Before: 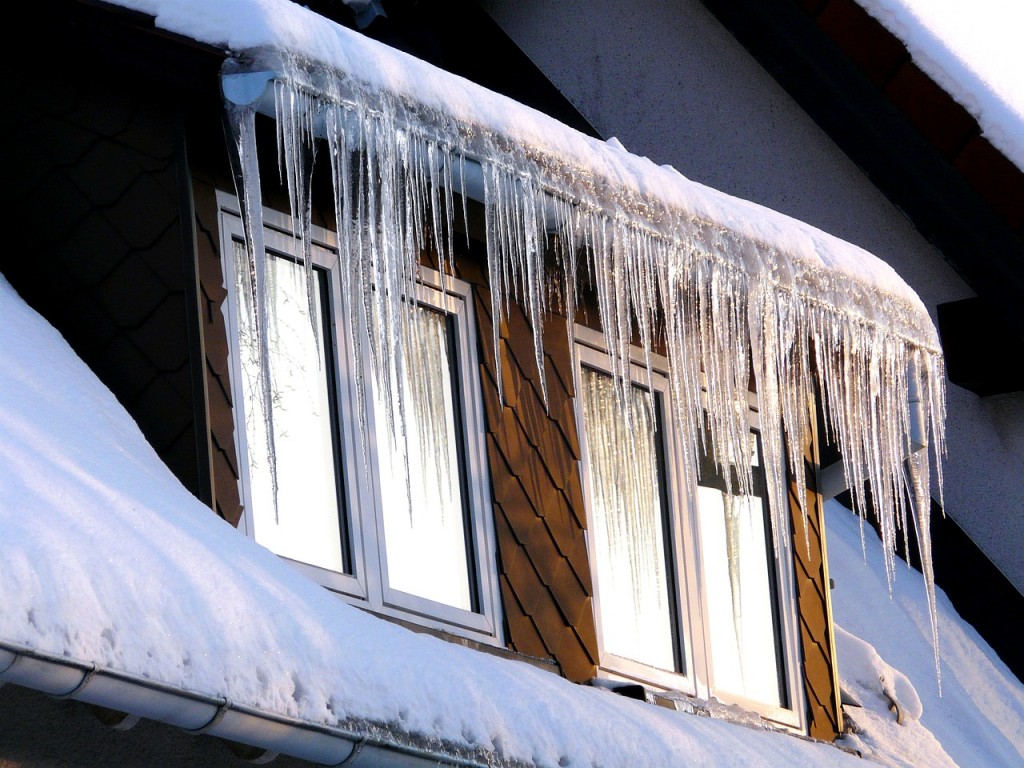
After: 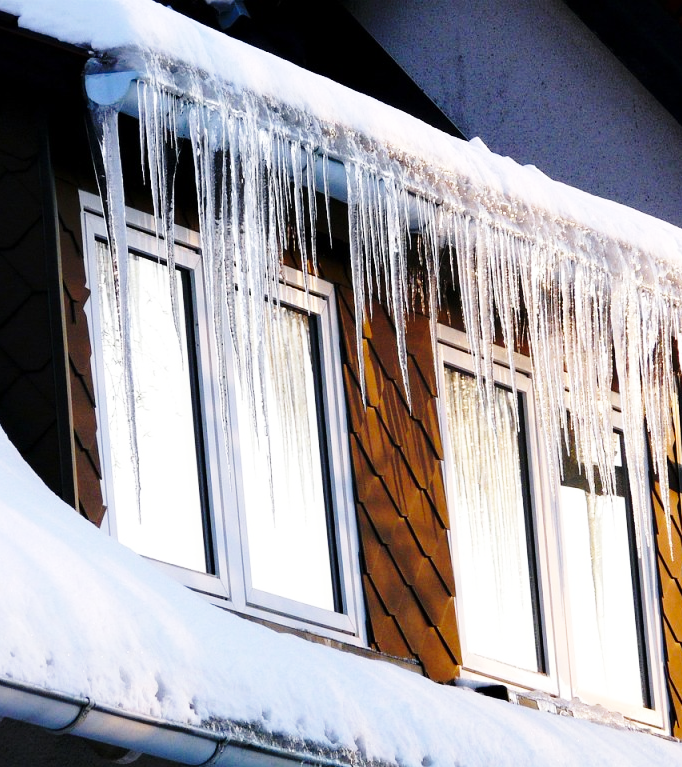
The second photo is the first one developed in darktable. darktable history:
crop and rotate: left 13.416%, right 19.95%
base curve: curves: ch0 [(0, 0) (0.028, 0.03) (0.121, 0.232) (0.46, 0.748) (0.859, 0.968) (1, 1)], preserve colors none
